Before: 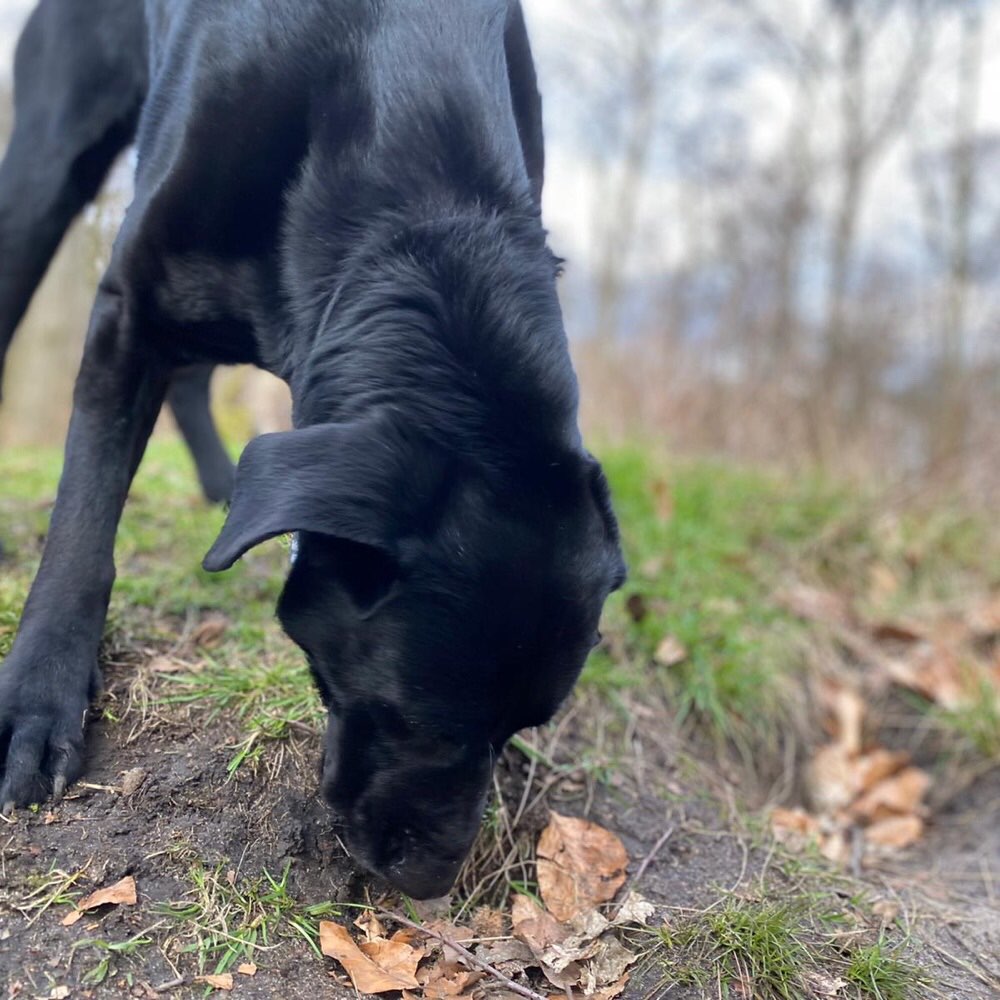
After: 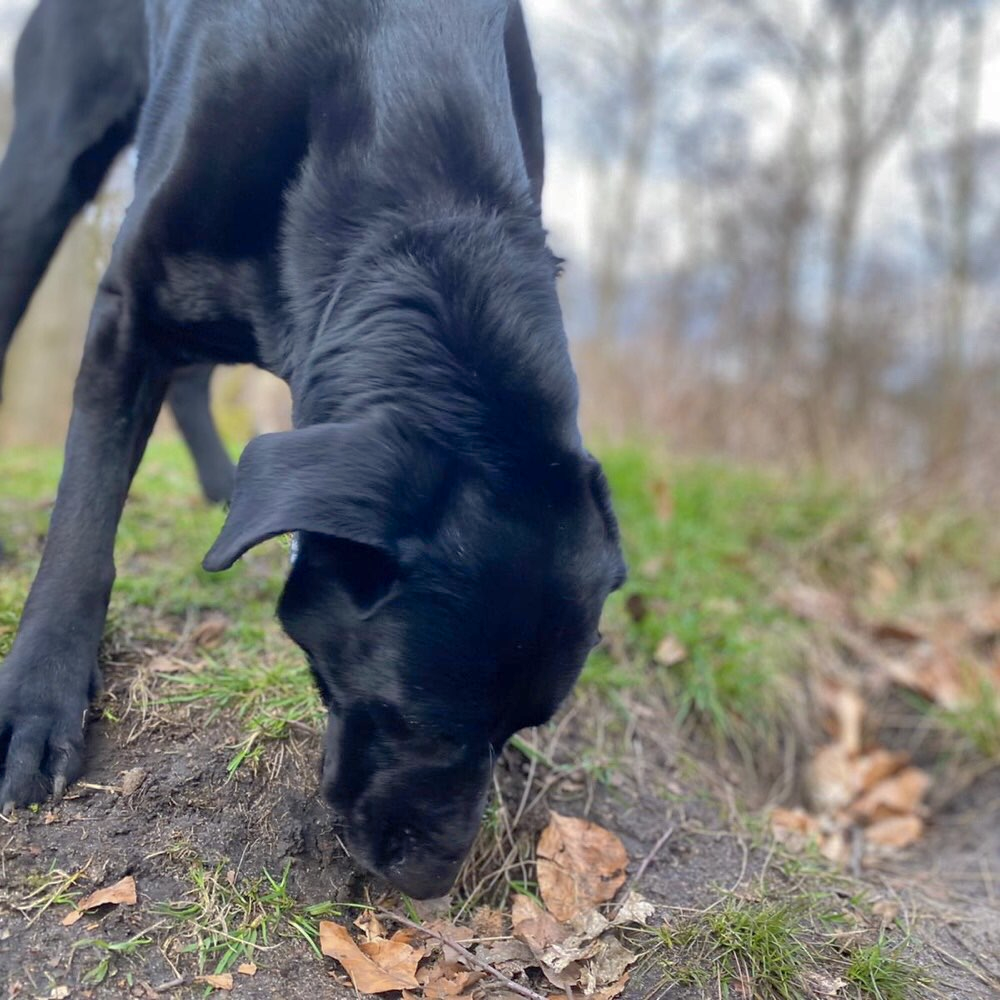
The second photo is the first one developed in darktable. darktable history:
color zones: curves: ch1 [(0.077, 0.436) (0.25, 0.5) (0.75, 0.5)]
shadows and highlights: on, module defaults
